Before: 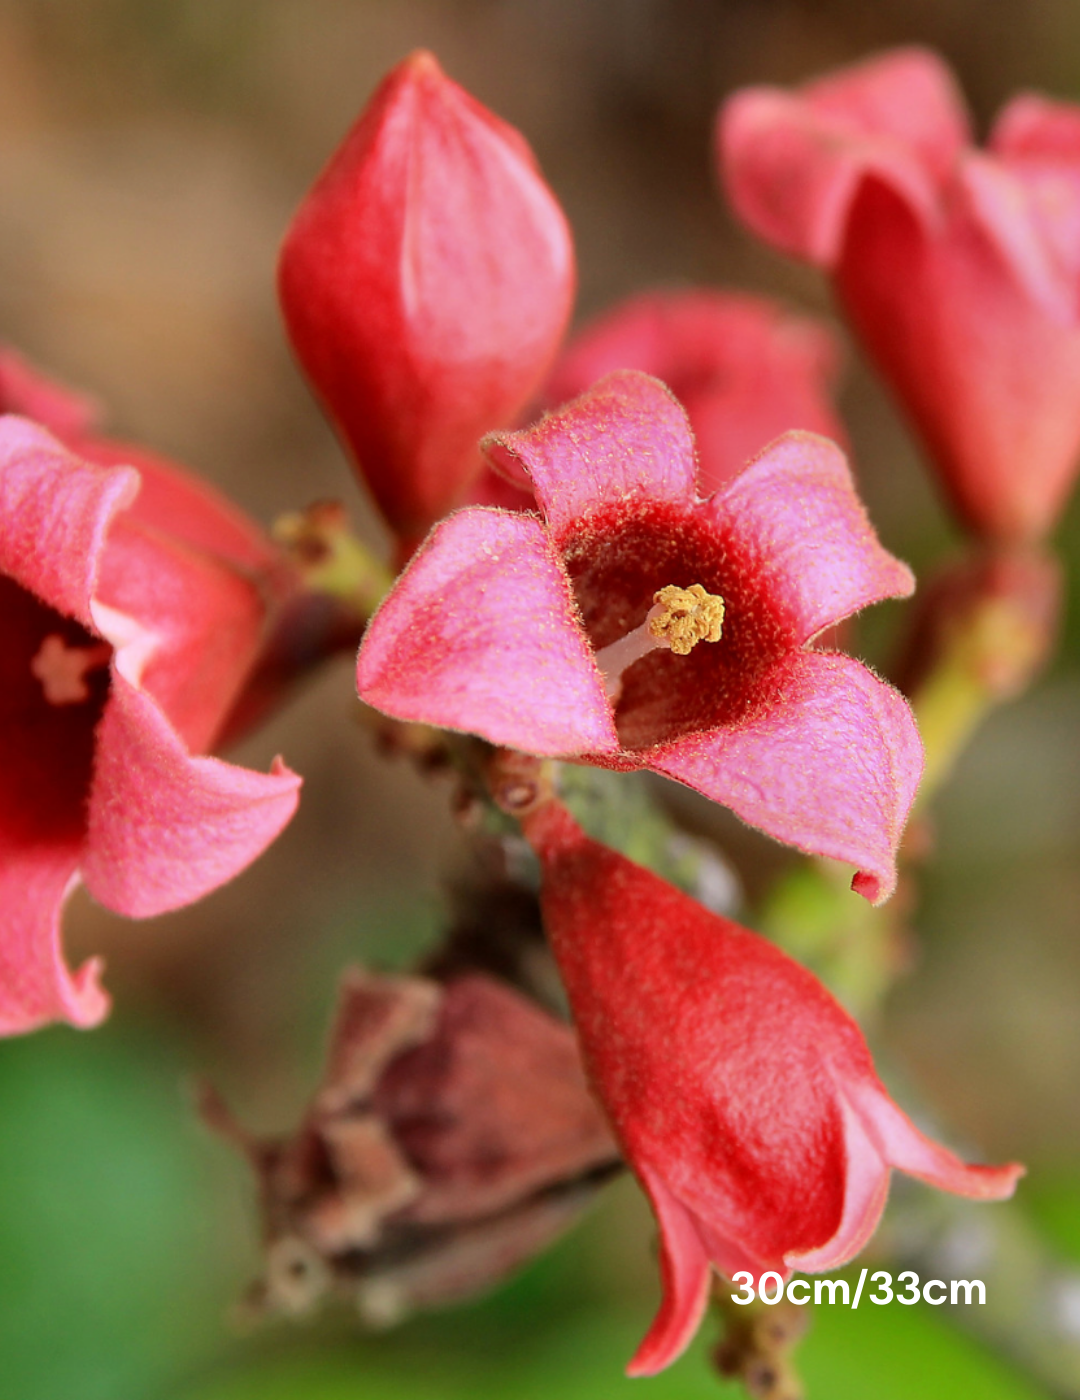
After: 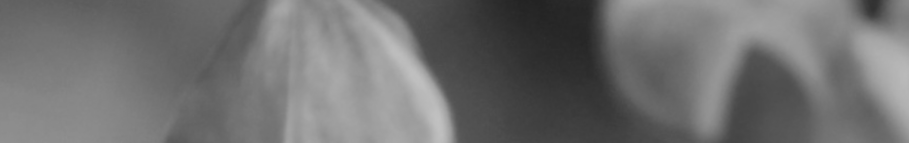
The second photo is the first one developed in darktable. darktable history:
crop and rotate: left 9.644%, top 9.491%, right 6.021%, bottom 80.509%
rotate and perspective: lens shift (horizontal) -0.055, automatic cropping off
monochrome: a -35.87, b 49.73, size 1.7
